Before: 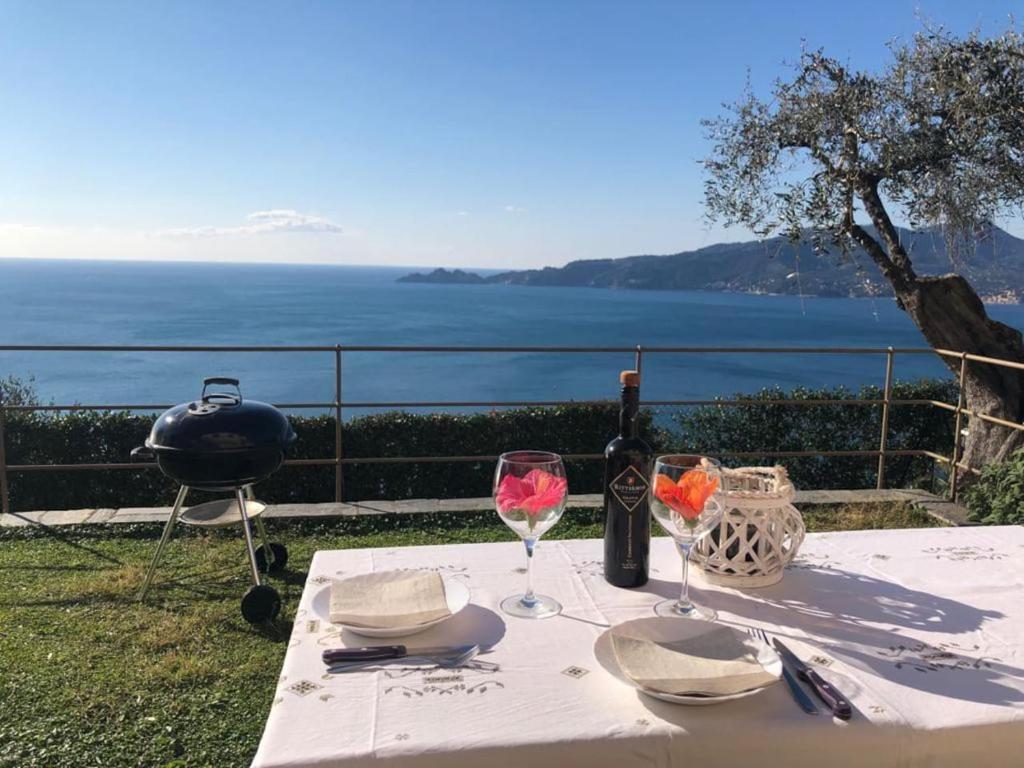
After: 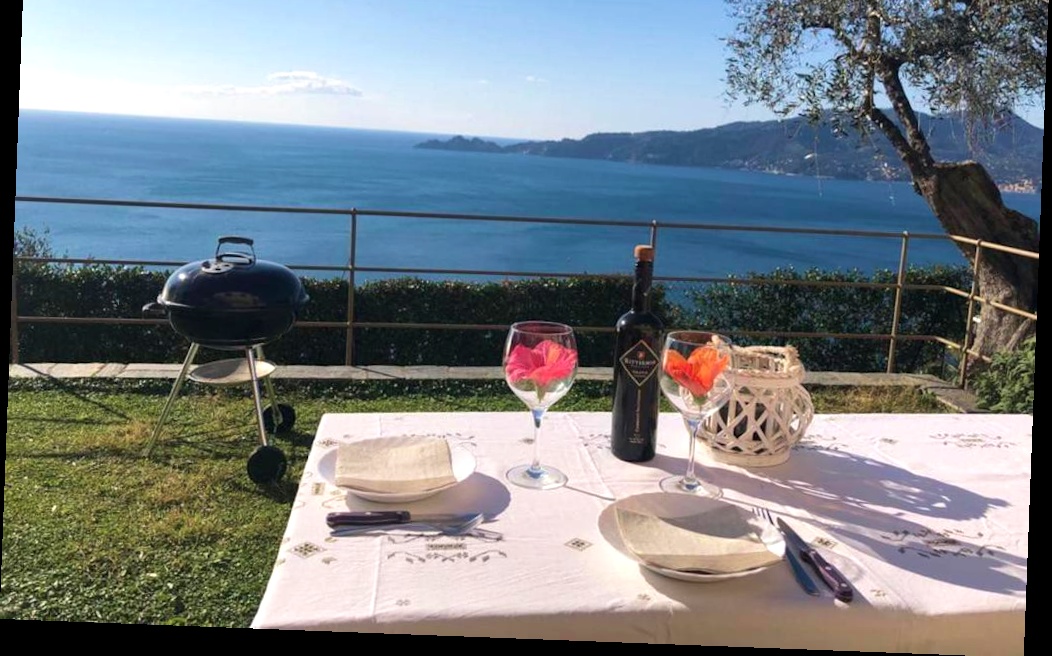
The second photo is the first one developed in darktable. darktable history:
crop and rotate: top 18.507%
rotate and perspective: rotation 2.17°, automatic cropping off
velvia: on, module defaults
exposure: exposure 0.2 EV, compensate highlight preservation false
